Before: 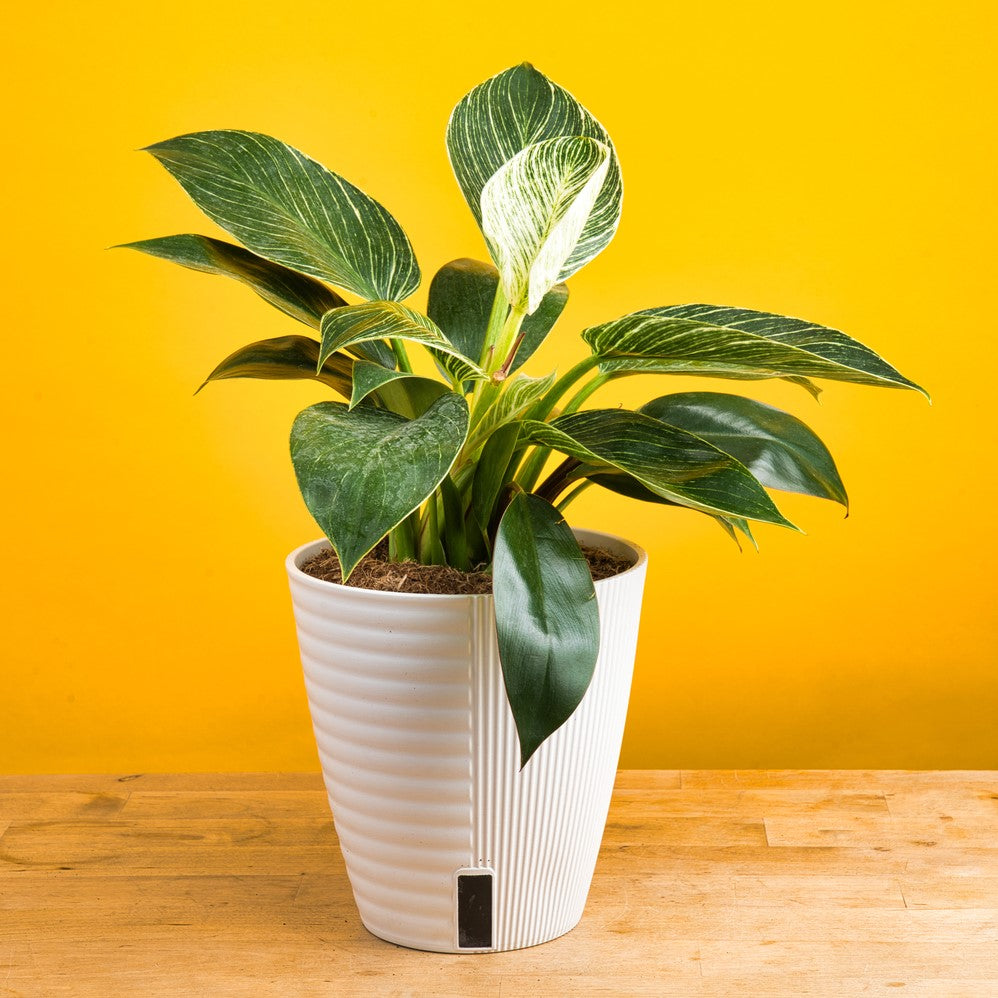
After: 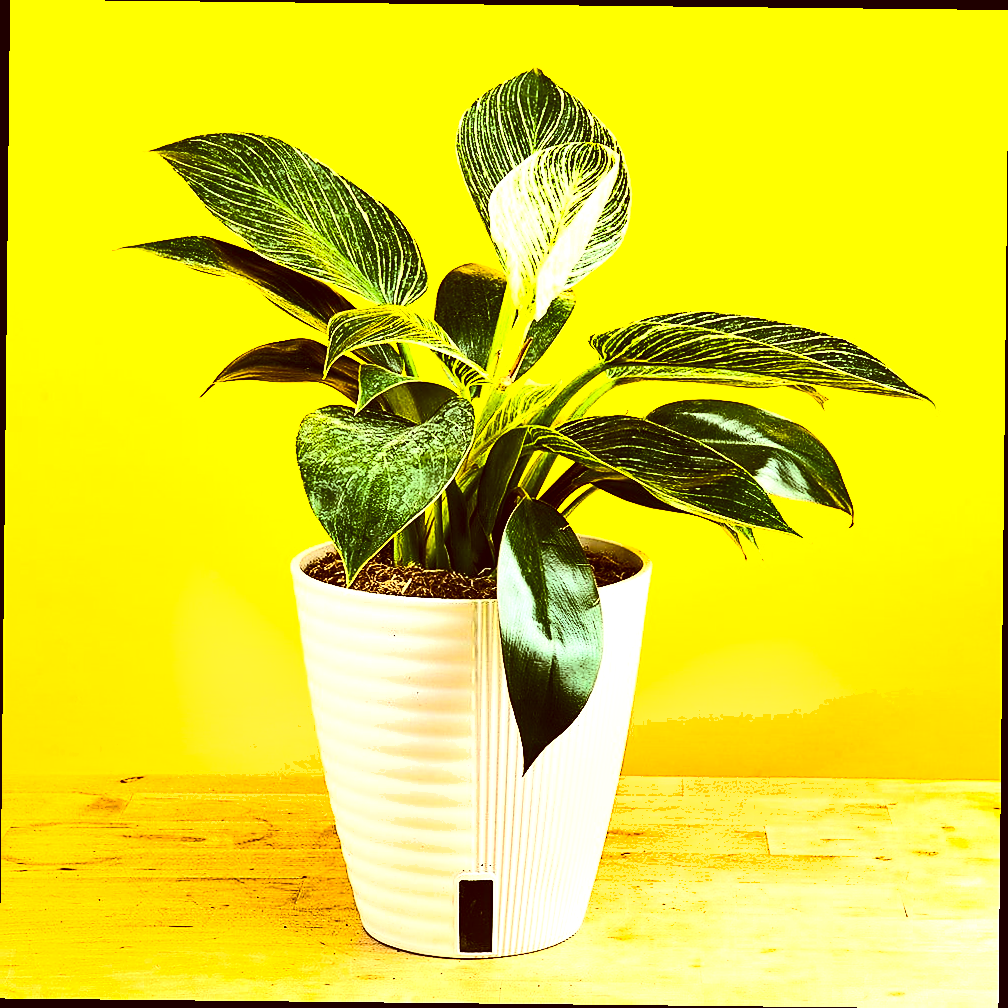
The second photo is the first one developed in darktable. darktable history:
shadows and highlights: shadows 11.52, white point adjustment 1.18, soften with gaussian
crop and rotate: angle -0.605°
color correction: highlights a* -5.36, highlights b* 9.8, shadows a* 9.37, shadows b* 24.3
contrast brightness saturation: contrast 0.371, brightness 0.095
color balance rgb: perceptual saturation grading › global saturation 19.559%, perceptual brilliance grading › highlights 47.845%, perceptual brilliance grading › mid-tones 21.568%, perceptual brilliance grading › shadows -6.187%
sharpen: radius 1.384, amount 1.257, threshold 0.78
exposure: exposure -0.156 EV, compensate highlight preservation false
